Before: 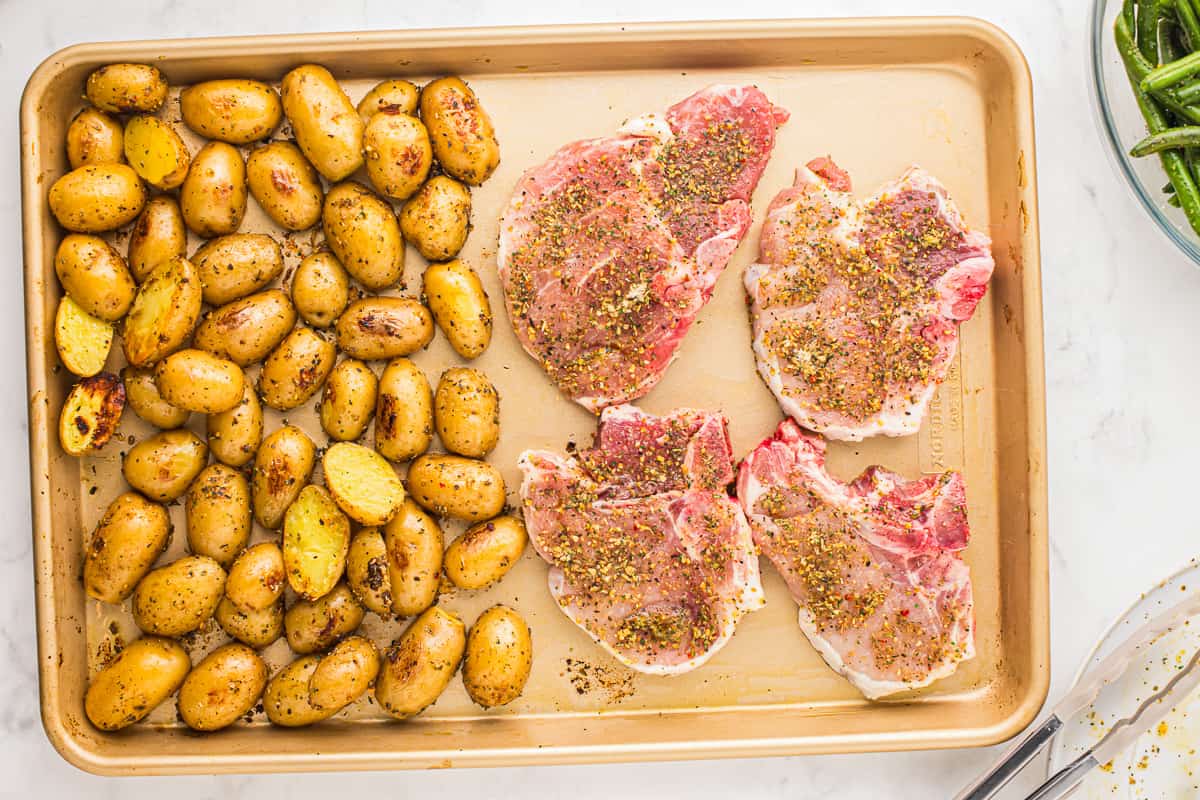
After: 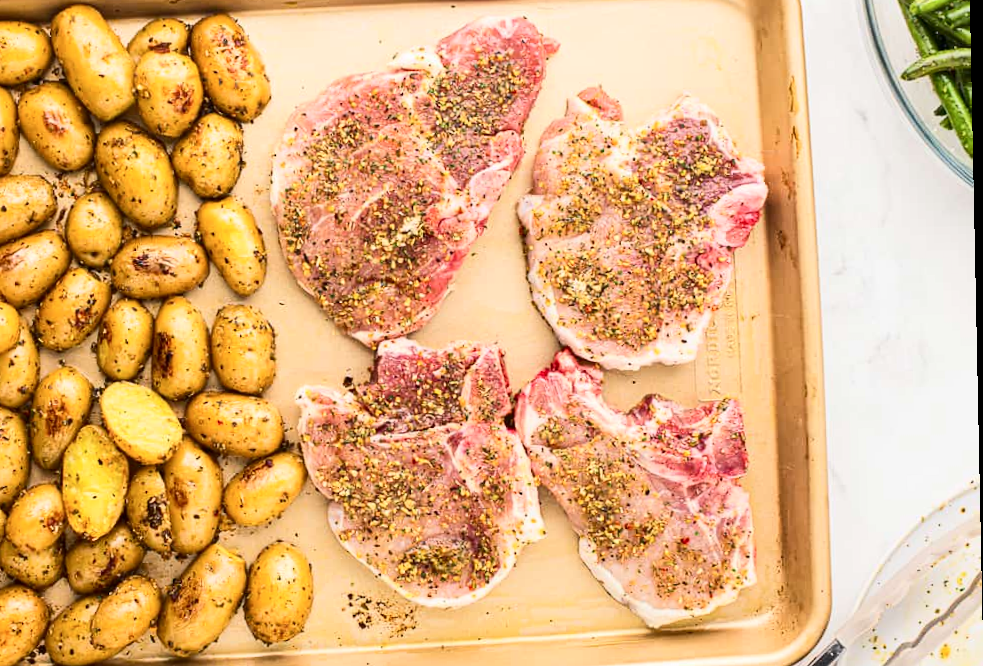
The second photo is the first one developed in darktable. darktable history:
crop: left 19.159%, top 9.58%, bottom 9.58%
contrast brightness saturation: contrast 0.22
rotate and perspective: rotation -1.17°, automatic cropping off
